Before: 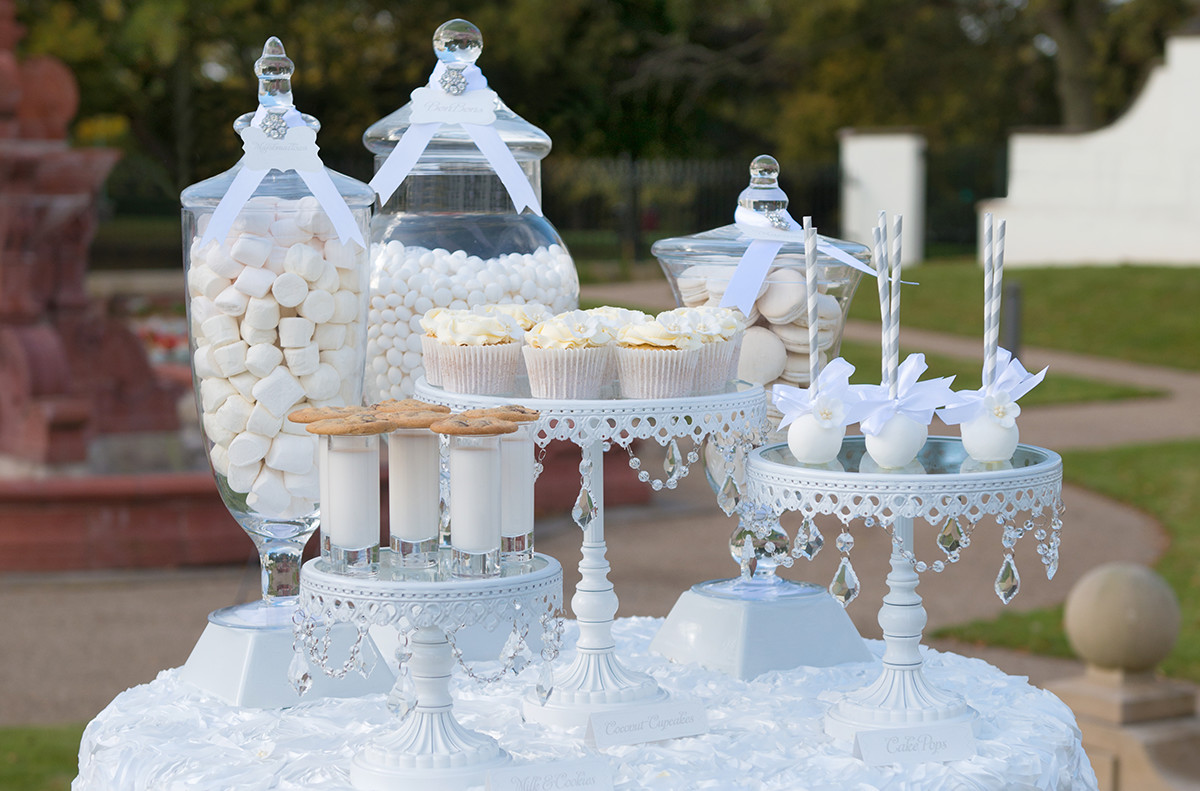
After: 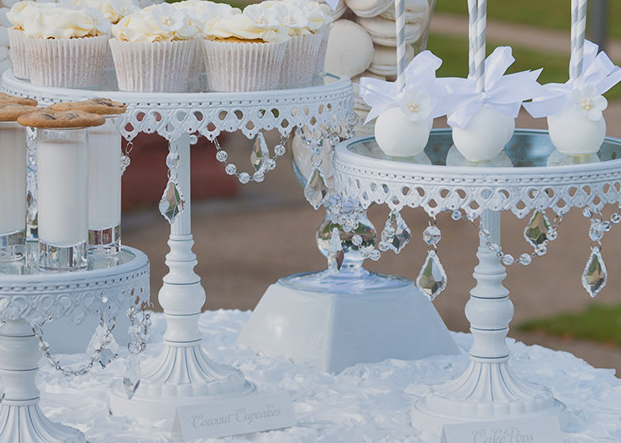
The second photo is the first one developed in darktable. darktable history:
shadows and highlights: low approximation 0.01, soften with gaussian
white balance: emerald 1
crop: left 34.479%, top 38.822%, right 13.718%, bottom 5.172%
sigmoid: contrast 1.22, skew 0.65
